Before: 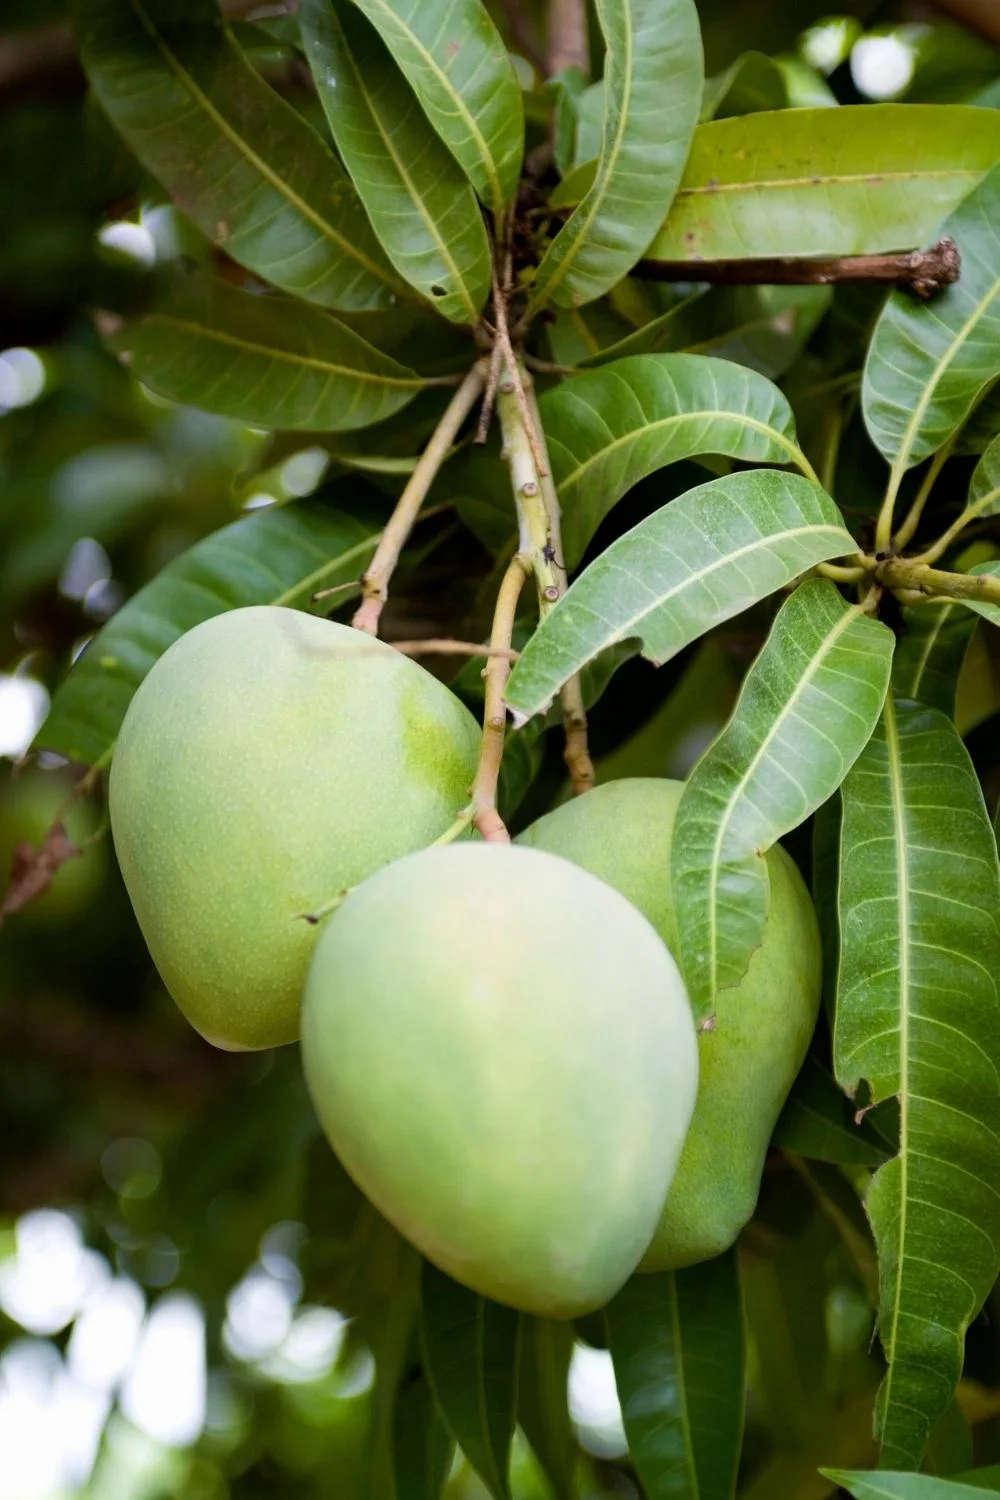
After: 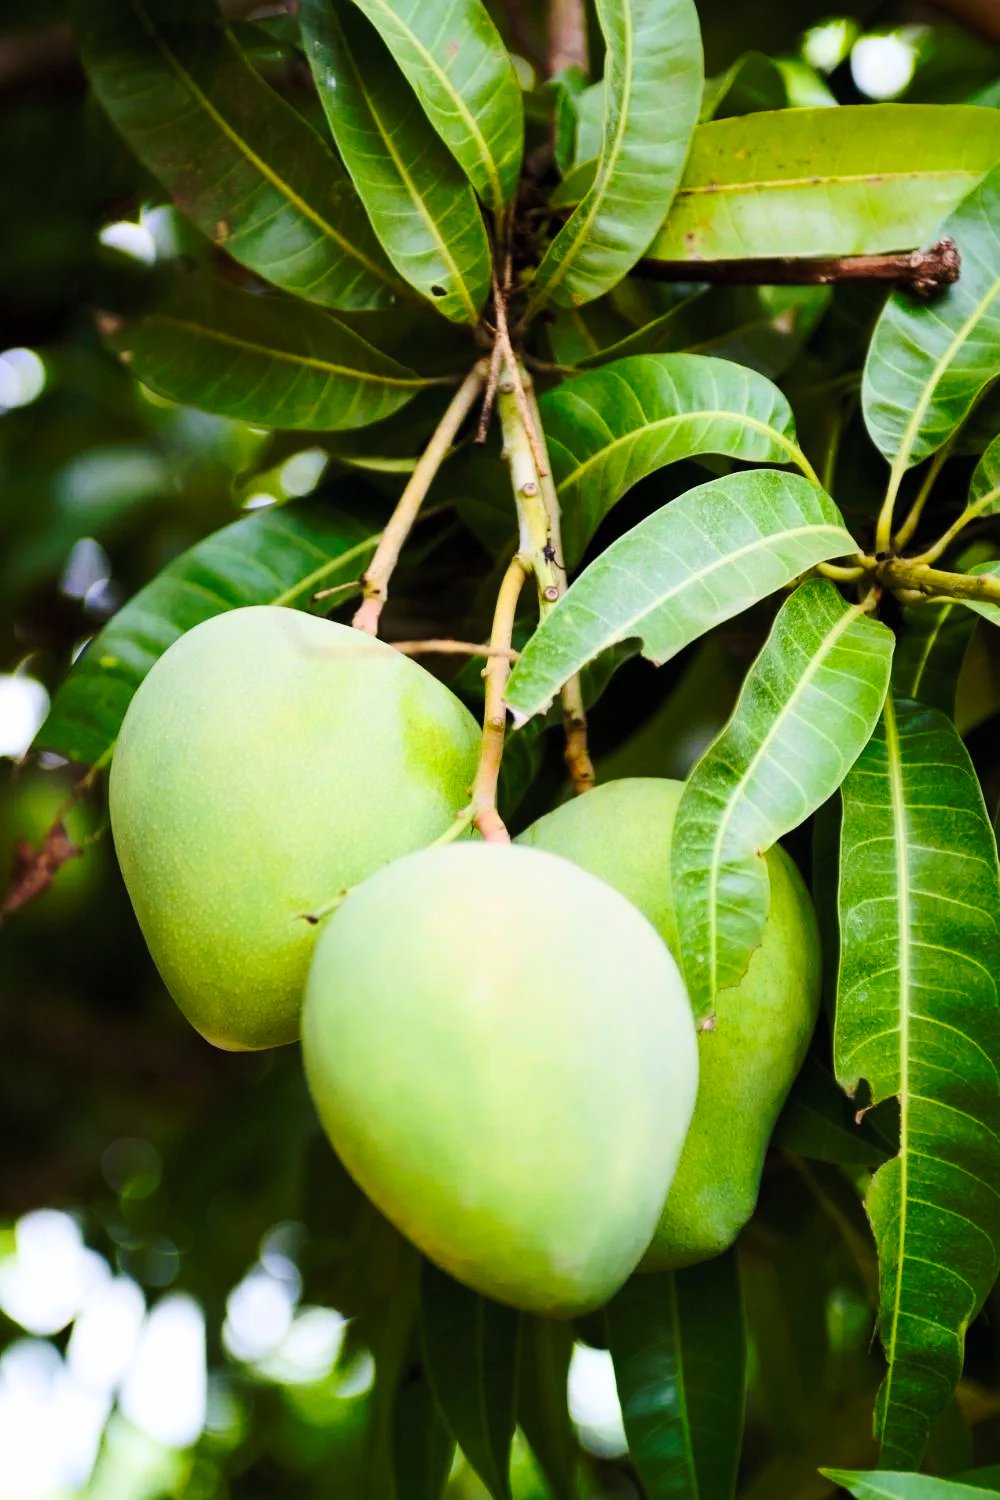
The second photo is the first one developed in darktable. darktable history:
contrast brightness saturation: contrast 0.201, brightness 0.162, saturation 0.221
base curve: curves: ch0 [(0, 0) (0.073, 0.04) (0.157, 0.139) (0.492, 0.492) (0.758, 0.758) (1, 1)], preserve colors none
